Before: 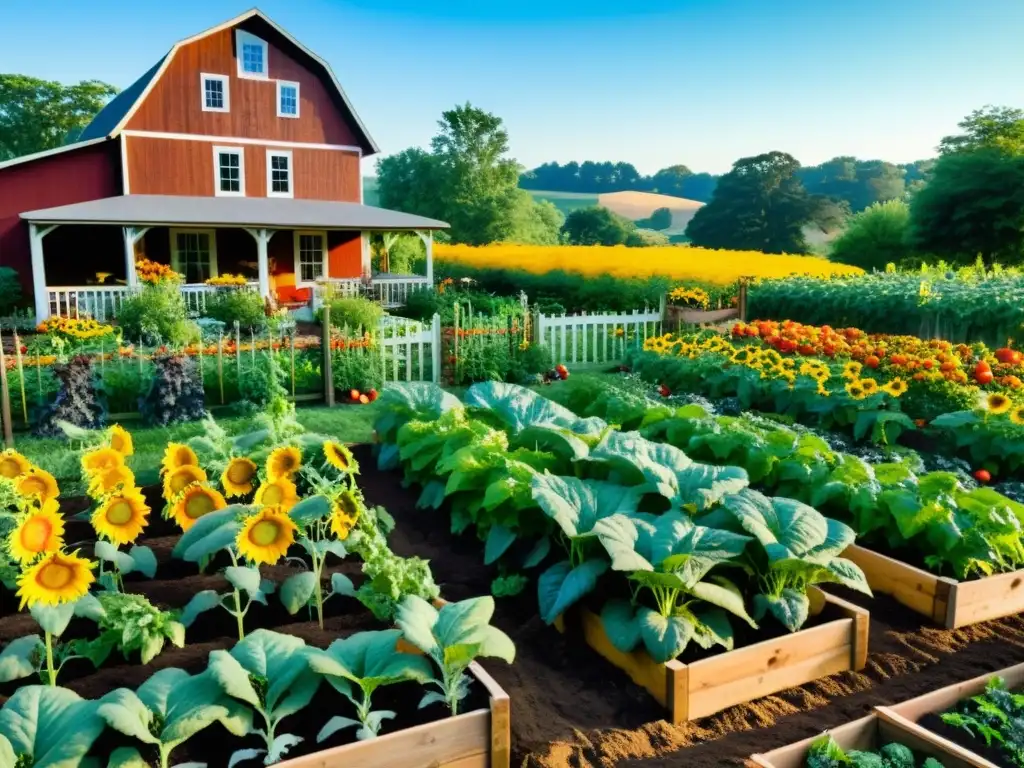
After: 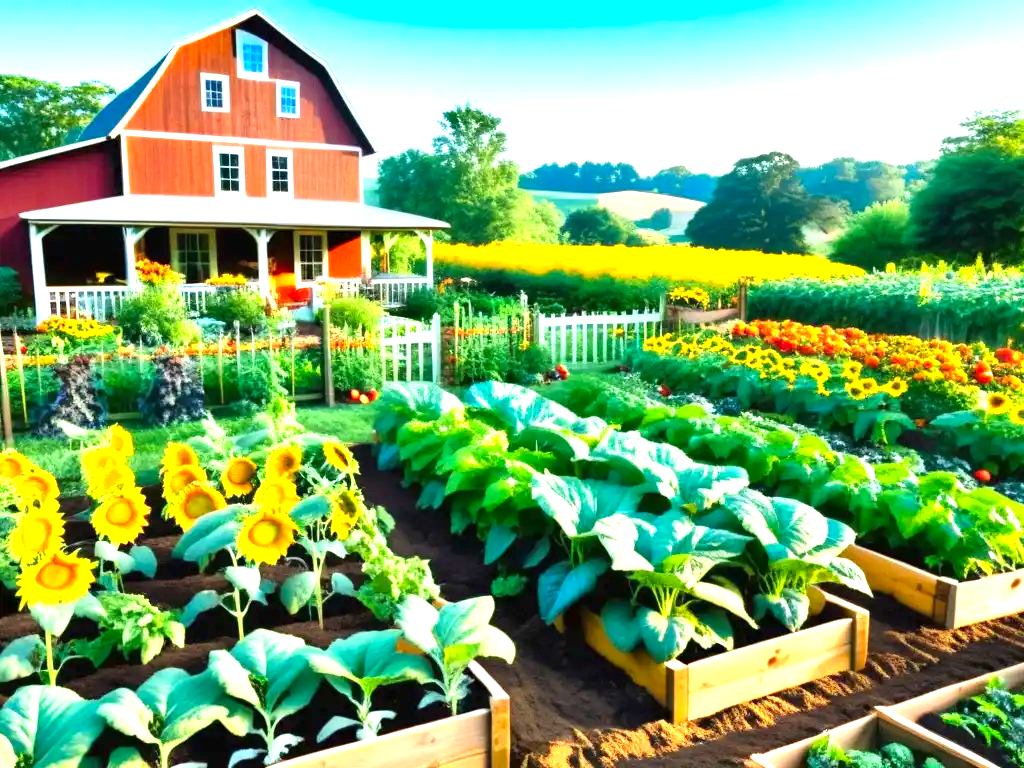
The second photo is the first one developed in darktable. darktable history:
exposure: black level correction 0, exposure 1.327 EV, compensate highlight preservation false
contrast brightness saturation: saturation 0.127
